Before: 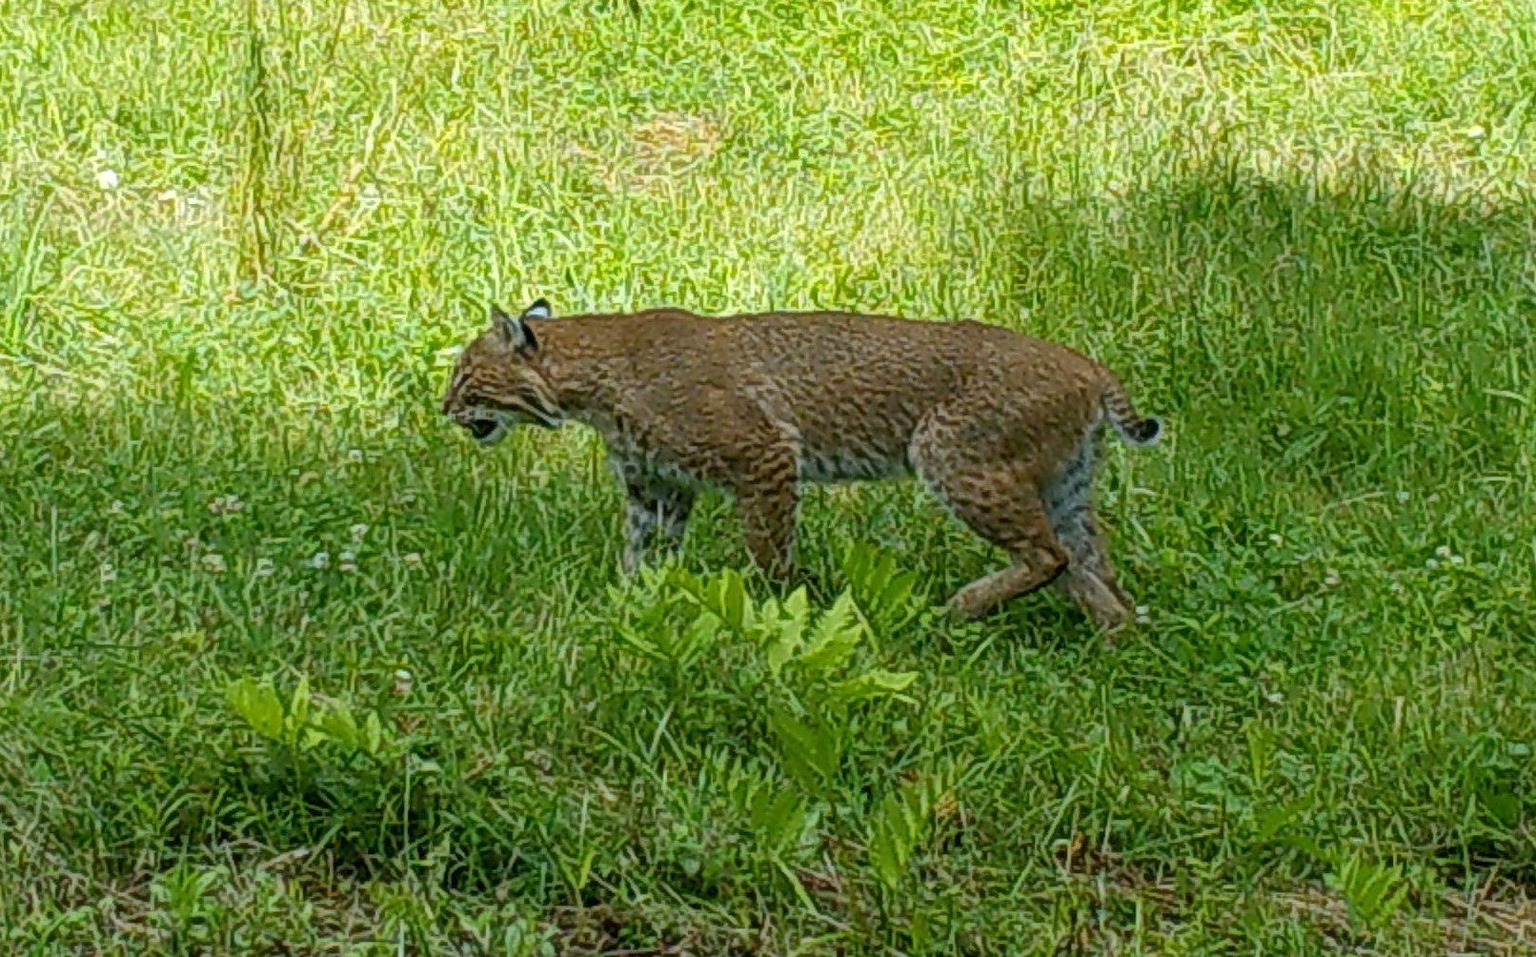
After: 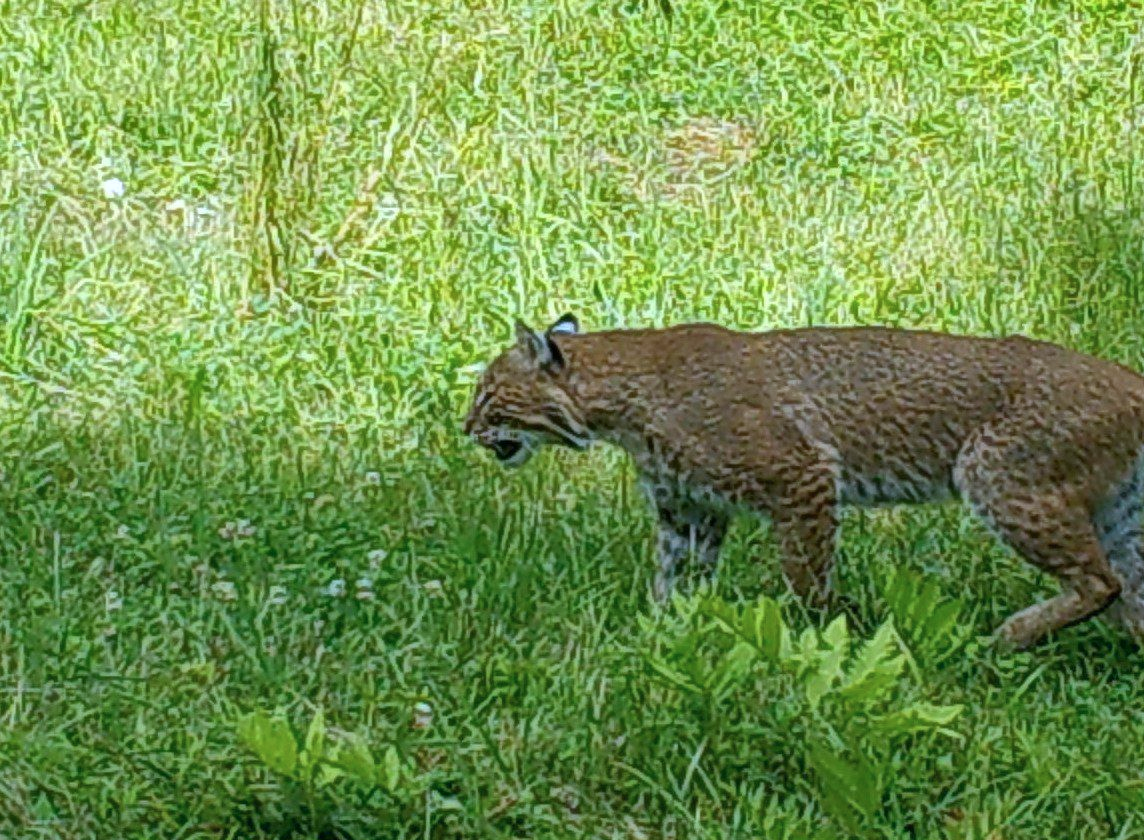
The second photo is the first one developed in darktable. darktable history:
shadows and highlights: shadows 32.26, highlights -31.54, soften with gaussian
color calibration: illuminant as shot in camera, x 0.37, y 0.382, temperature 4316.81 K
crop: right 28.971%, bottom 16.285%
